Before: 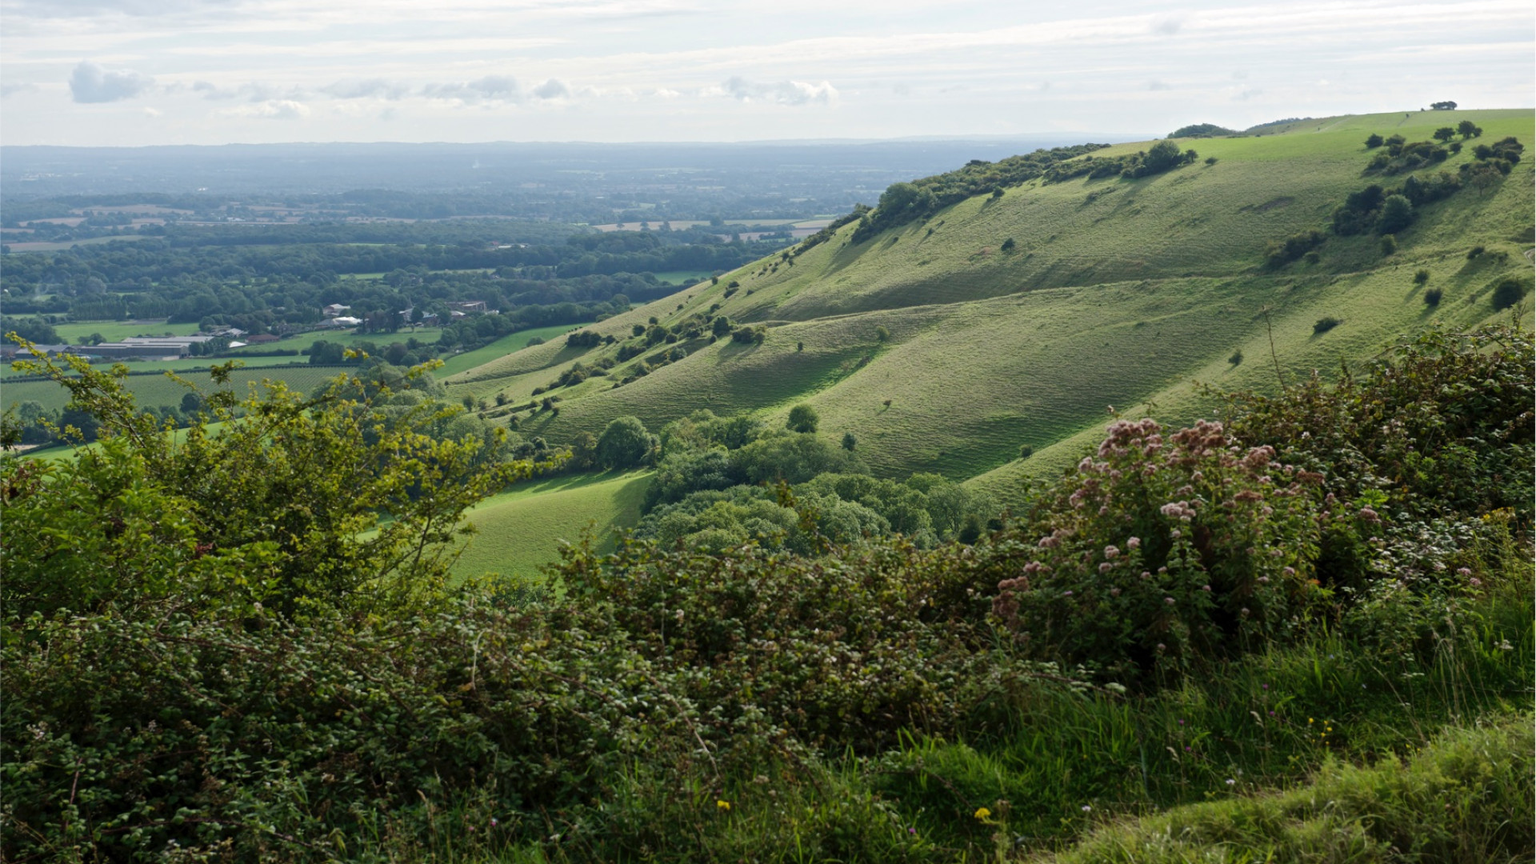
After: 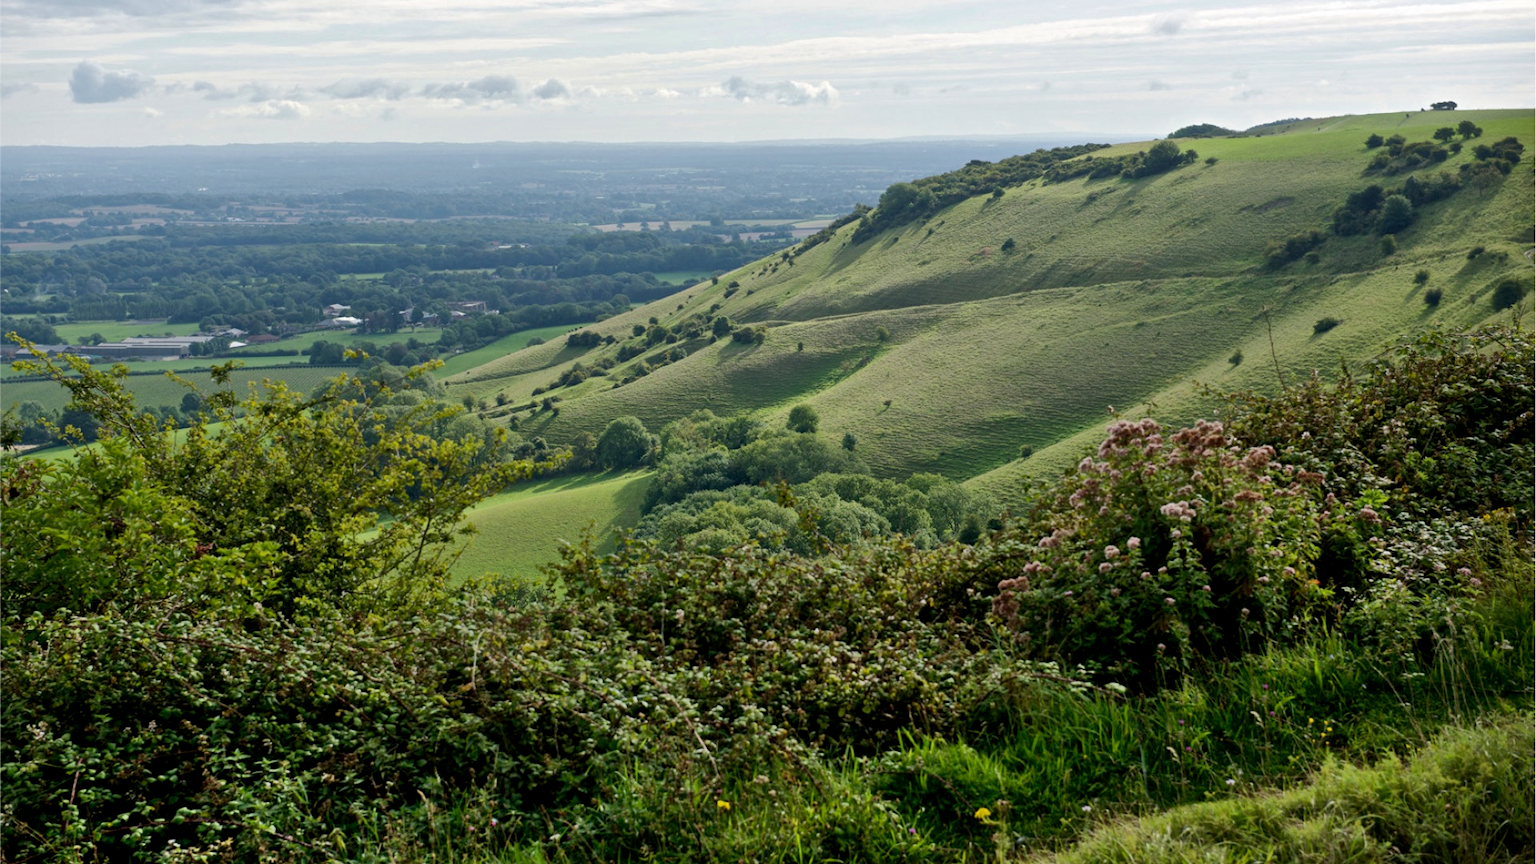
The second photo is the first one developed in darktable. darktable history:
shadows and highlights: soften with gaussian
exposure: black level correction 0.005, exposure 0.001 EV, compensate highlight preservation false
